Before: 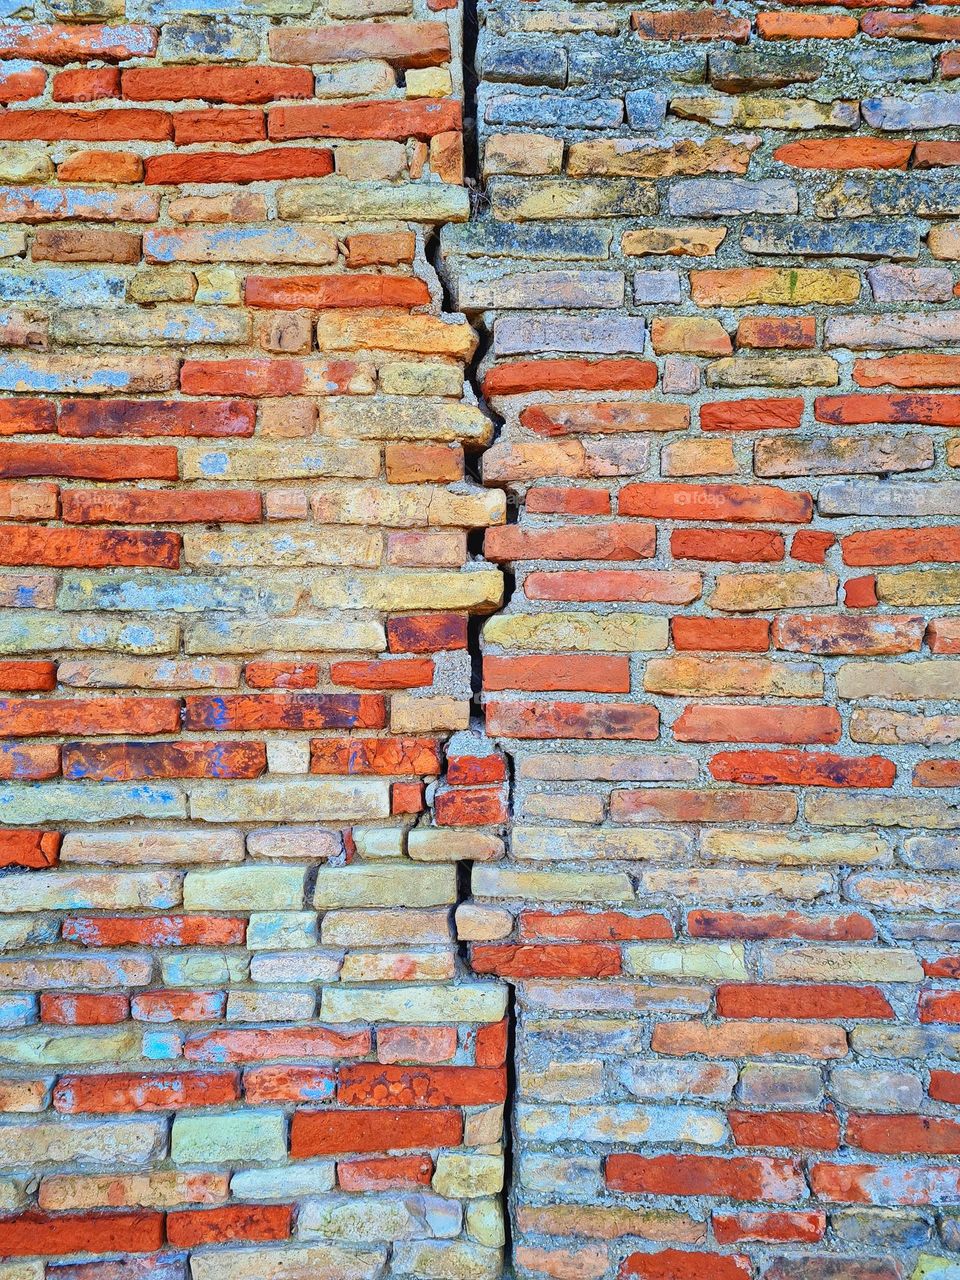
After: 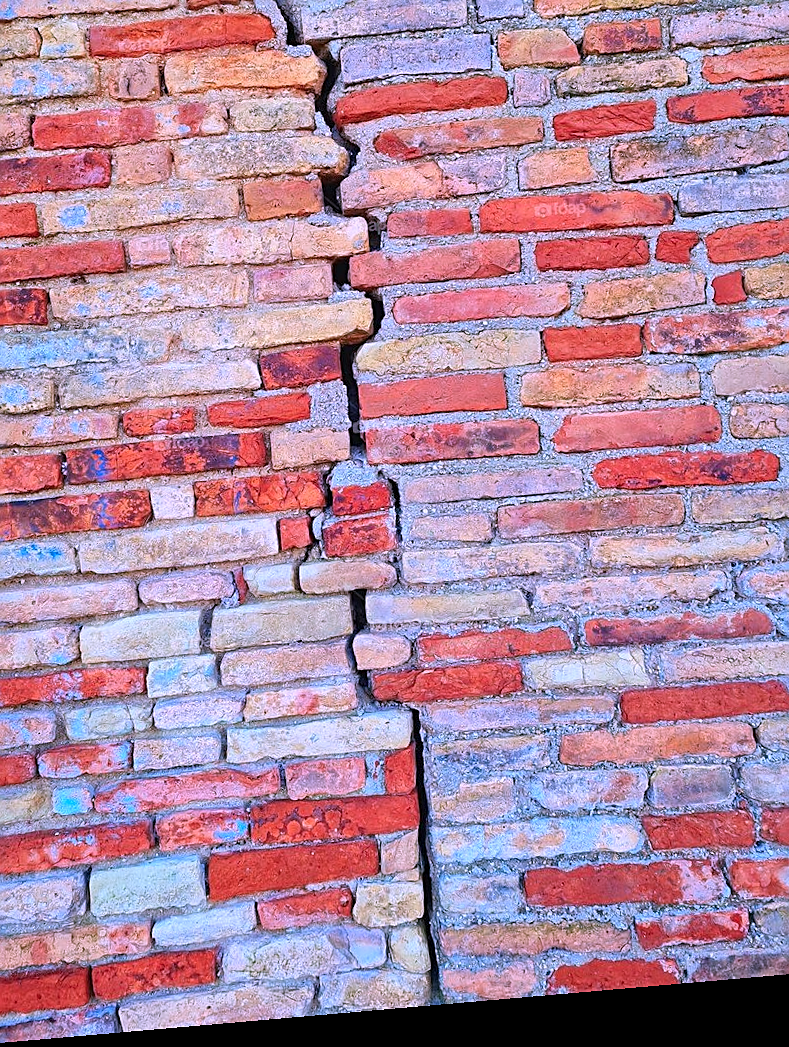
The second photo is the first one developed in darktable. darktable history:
rotate and perspective: rotation -4.98°, automatic cropping off
color correction: highlights a* 15.03, highlights b* -25.07
crop: left 16.871%, top 22.857%, right 9.116%
white balance: red 1.004, blue 1.024
sharpen: on, module defaults
